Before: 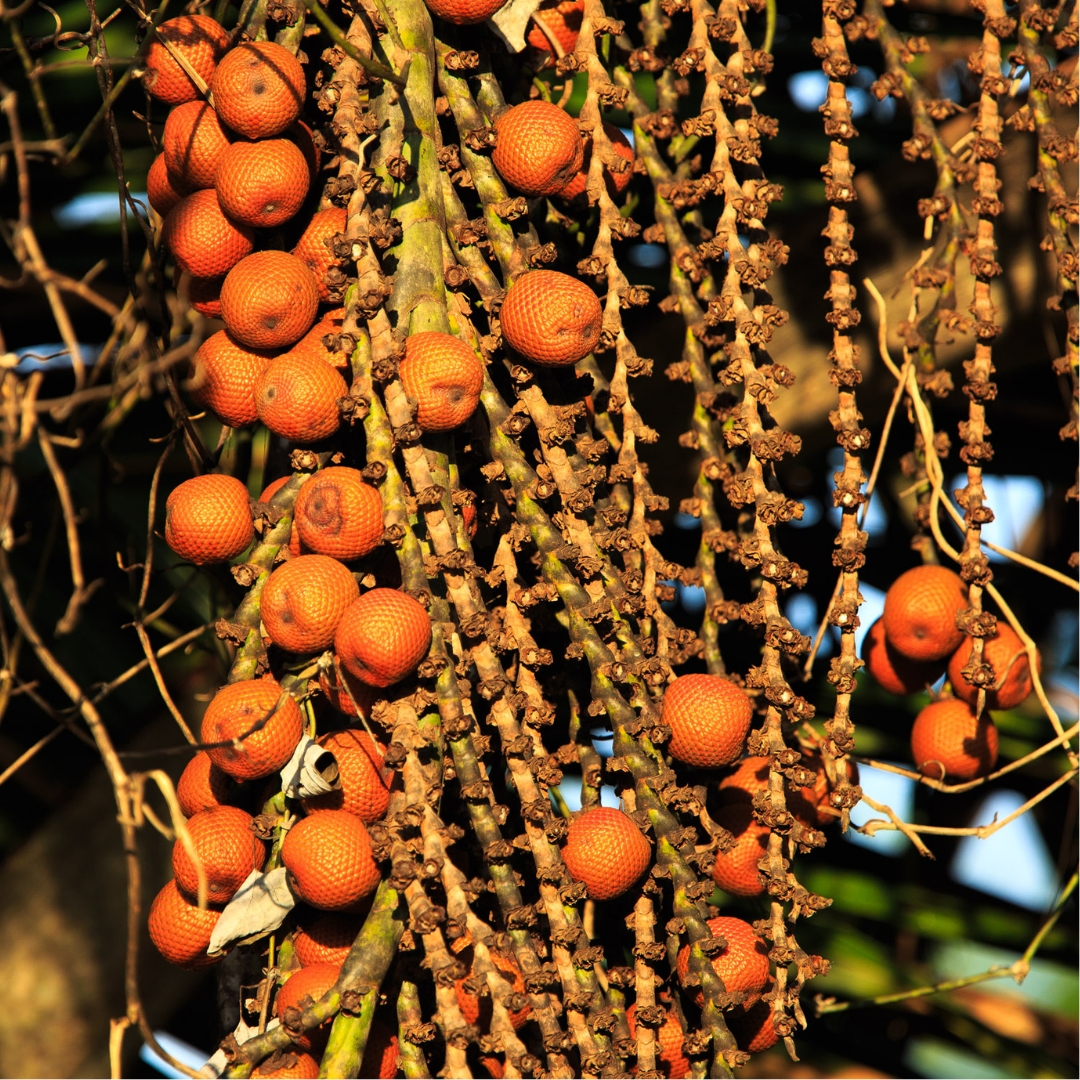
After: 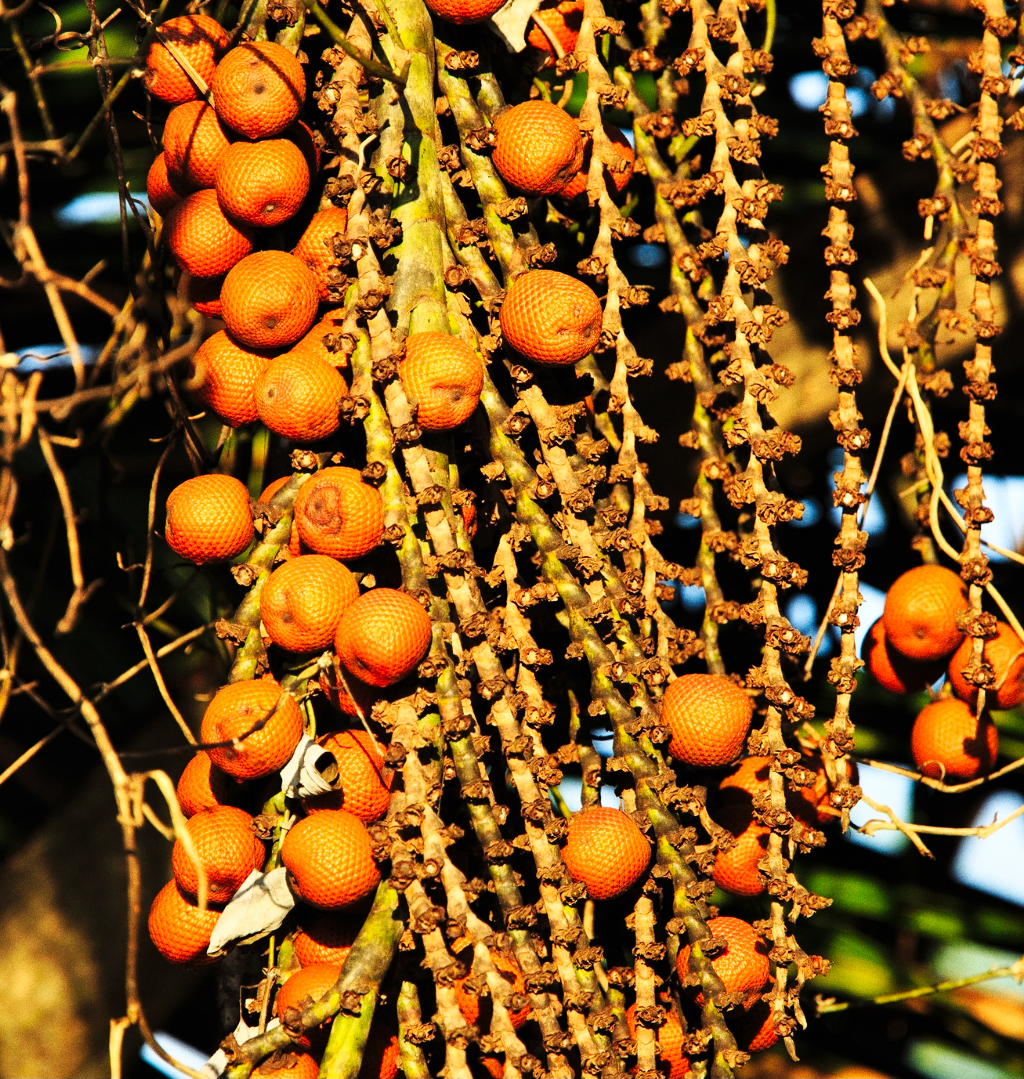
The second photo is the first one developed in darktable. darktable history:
base curve: curves: ch0 [(0, 0) (0.032, 0.025) (0.121, 0.166) (0.206, 0.329) (0.605, 0.79) (1, 1)], preserve colors none
grain: coarseness 0.09 ISO
crop and rotate: right 5.167%
shadows and highlights: shadows 37.27, highlights -28.18, soften with gaussian
